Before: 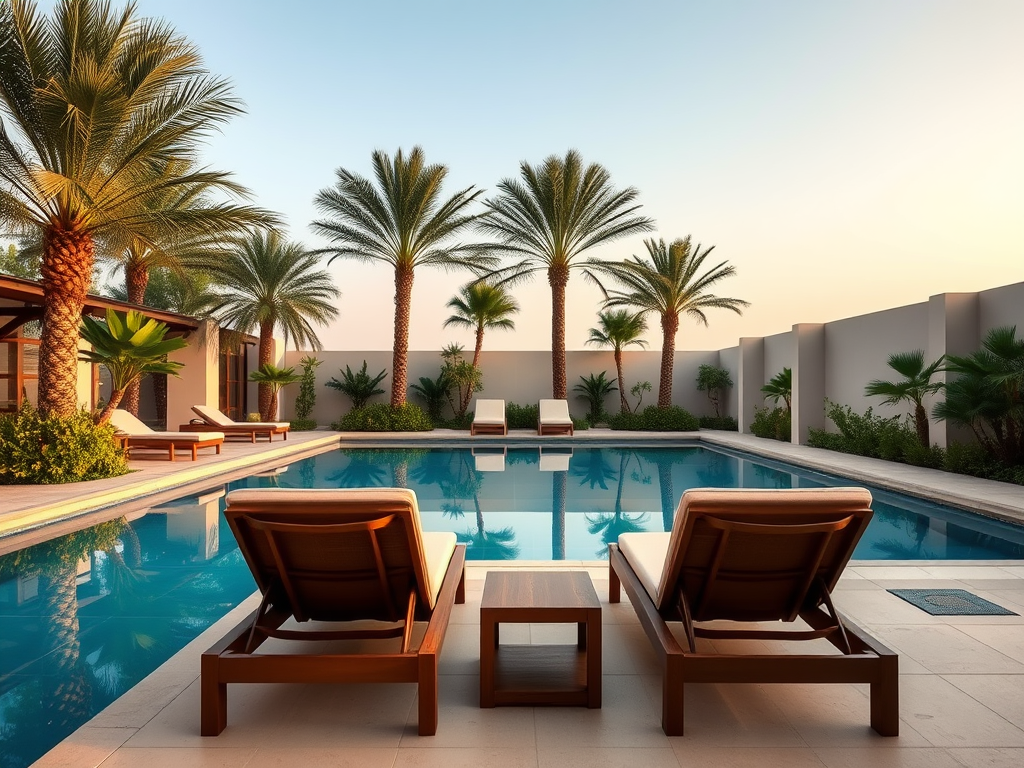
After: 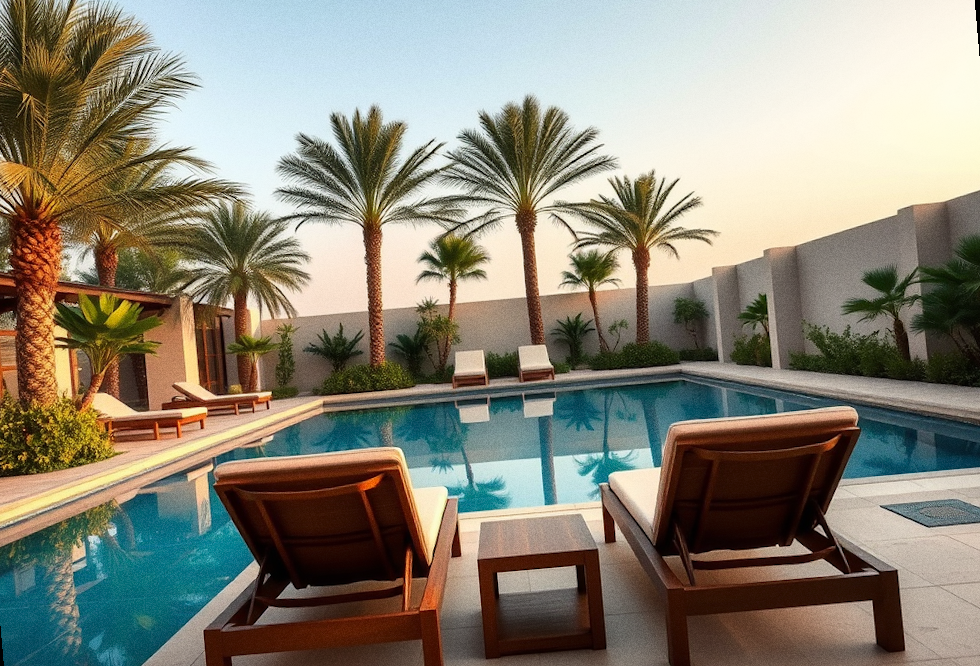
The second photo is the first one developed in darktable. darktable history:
rotate and perspective: rotation -5°, crop left 0.05, crop right 0.952, crop top 0.11, crop bottom 0.89
grain: strength 26%
vibrance: vibrance 0%
